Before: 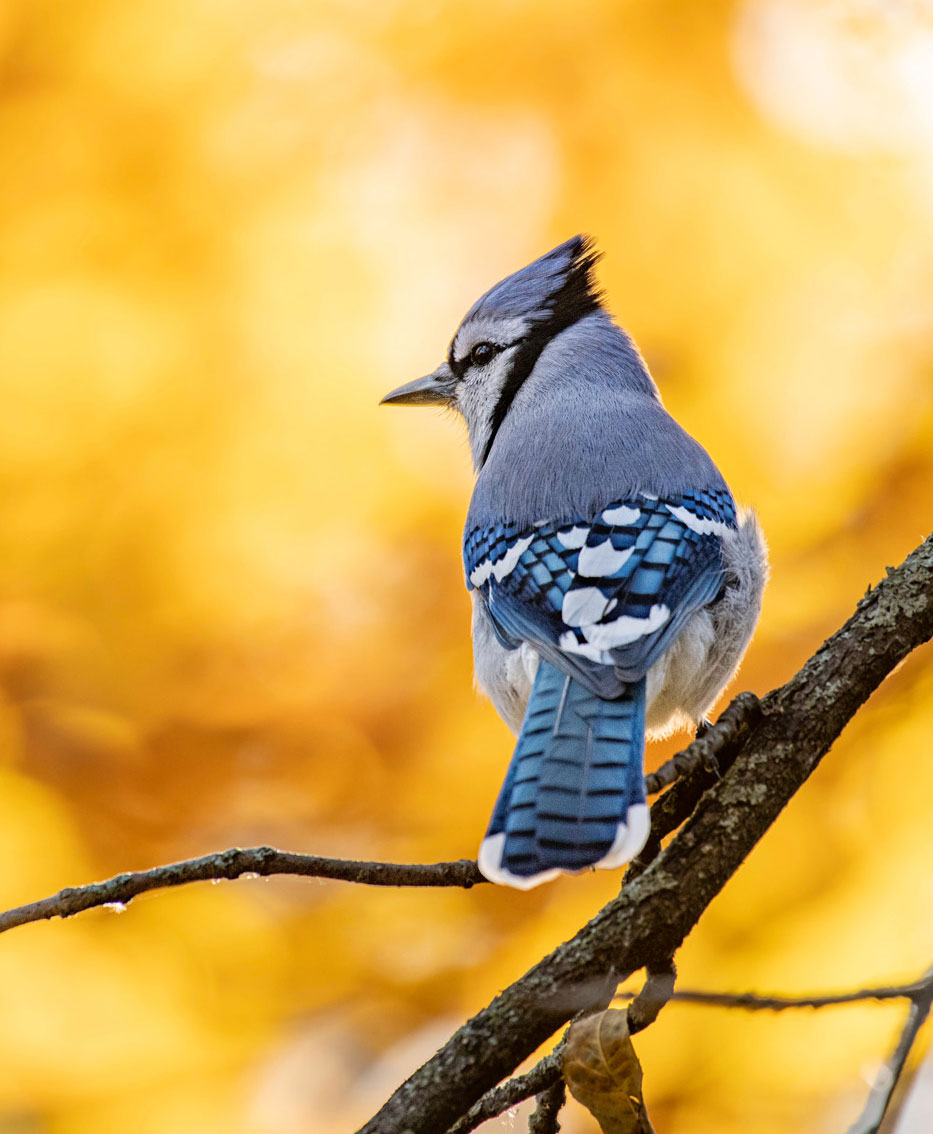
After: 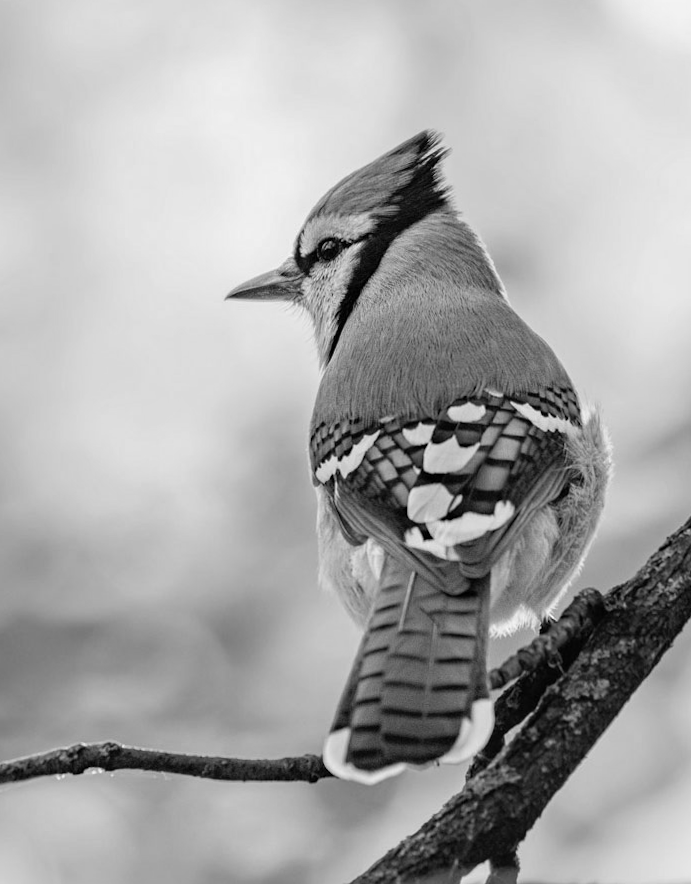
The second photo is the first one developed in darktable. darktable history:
rotate and perspective: rotation 0.174°, lens shift (vertical) 0.013, lens shift (horizontal) 0.019, shear 0.001, automatic cropping original format, crop left 0.007, crop right 0.991, crop top 0.016, crop bottom 0.997
crop: left 16.768%, top 8.653%, right 8.362%, bottom 12.485%
monochrome: on, module defaults
